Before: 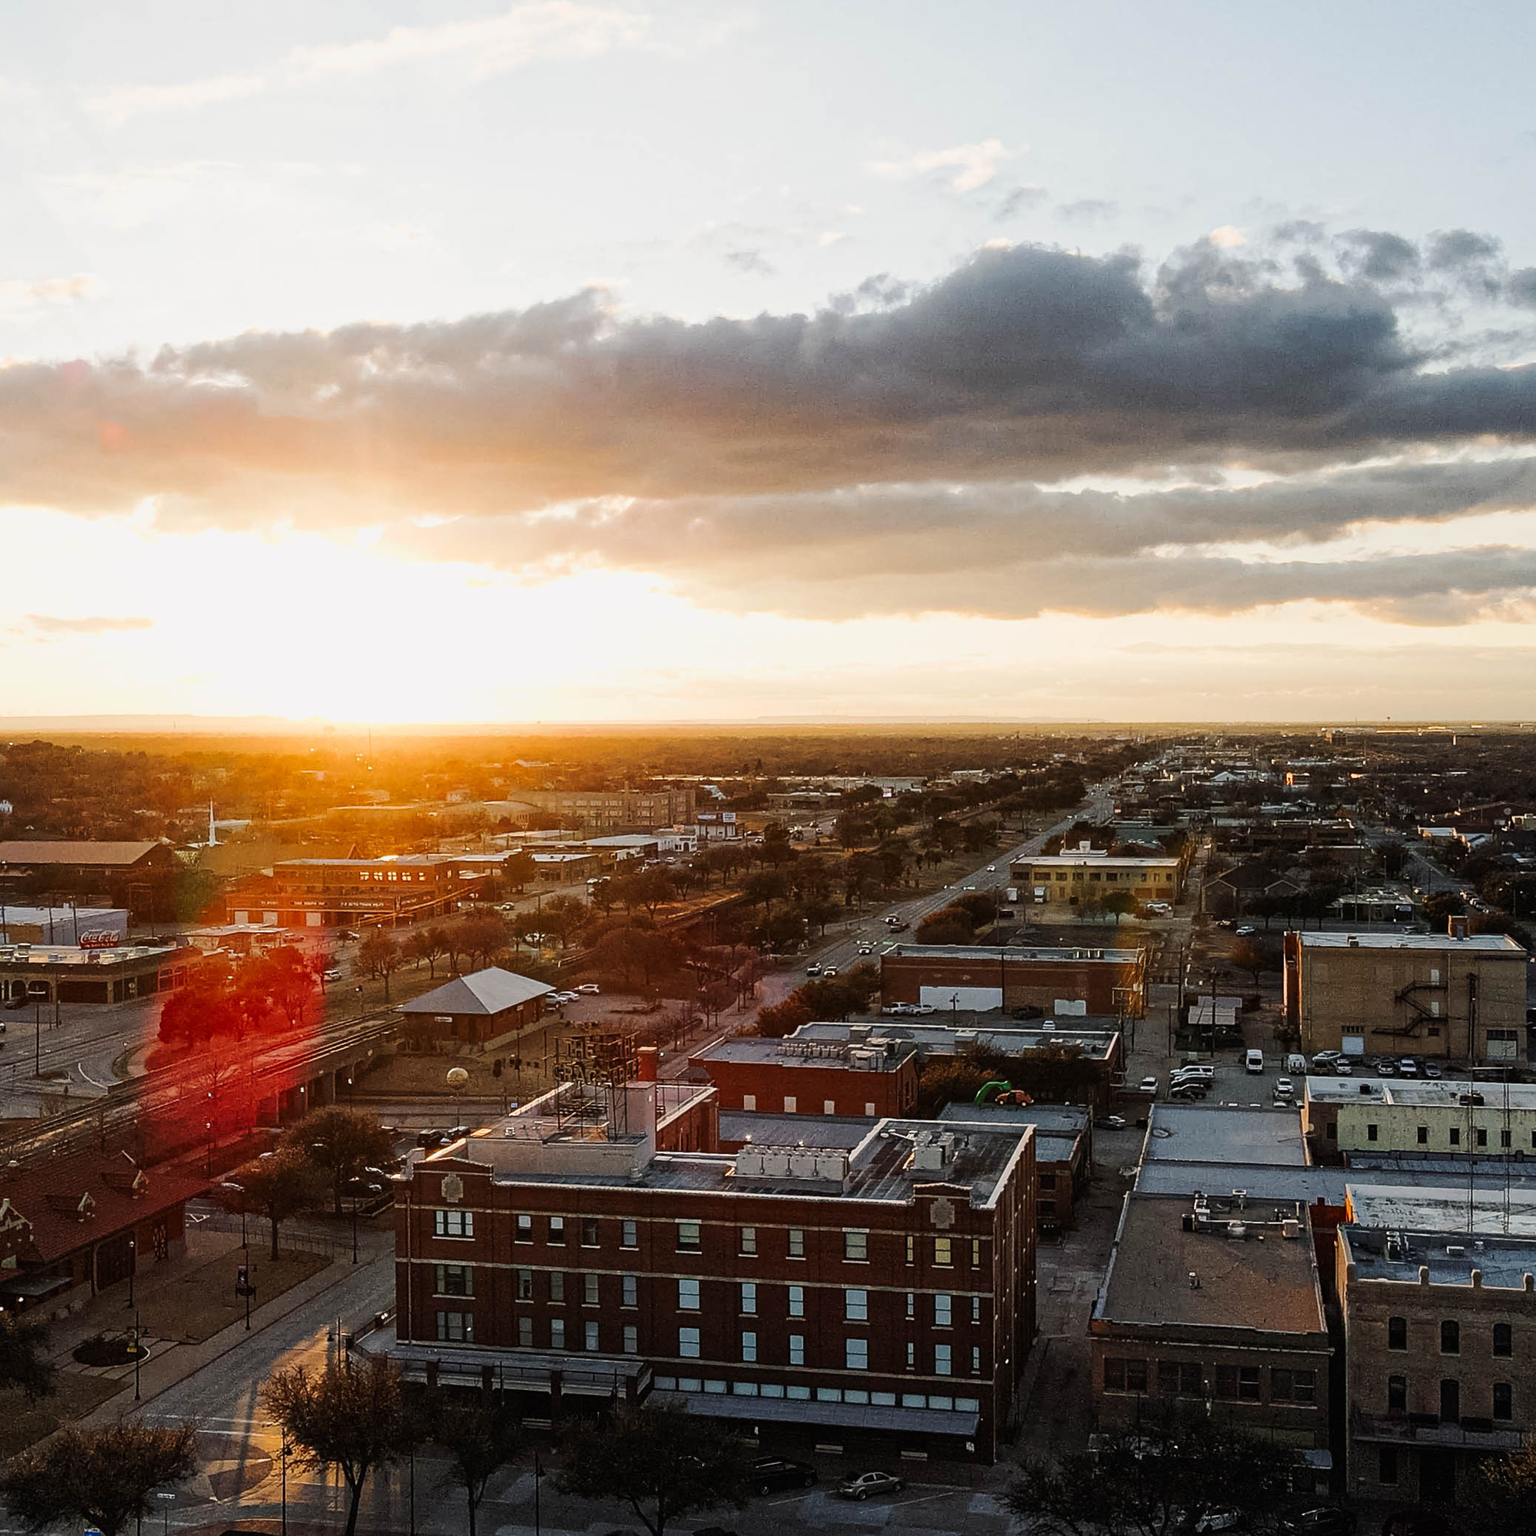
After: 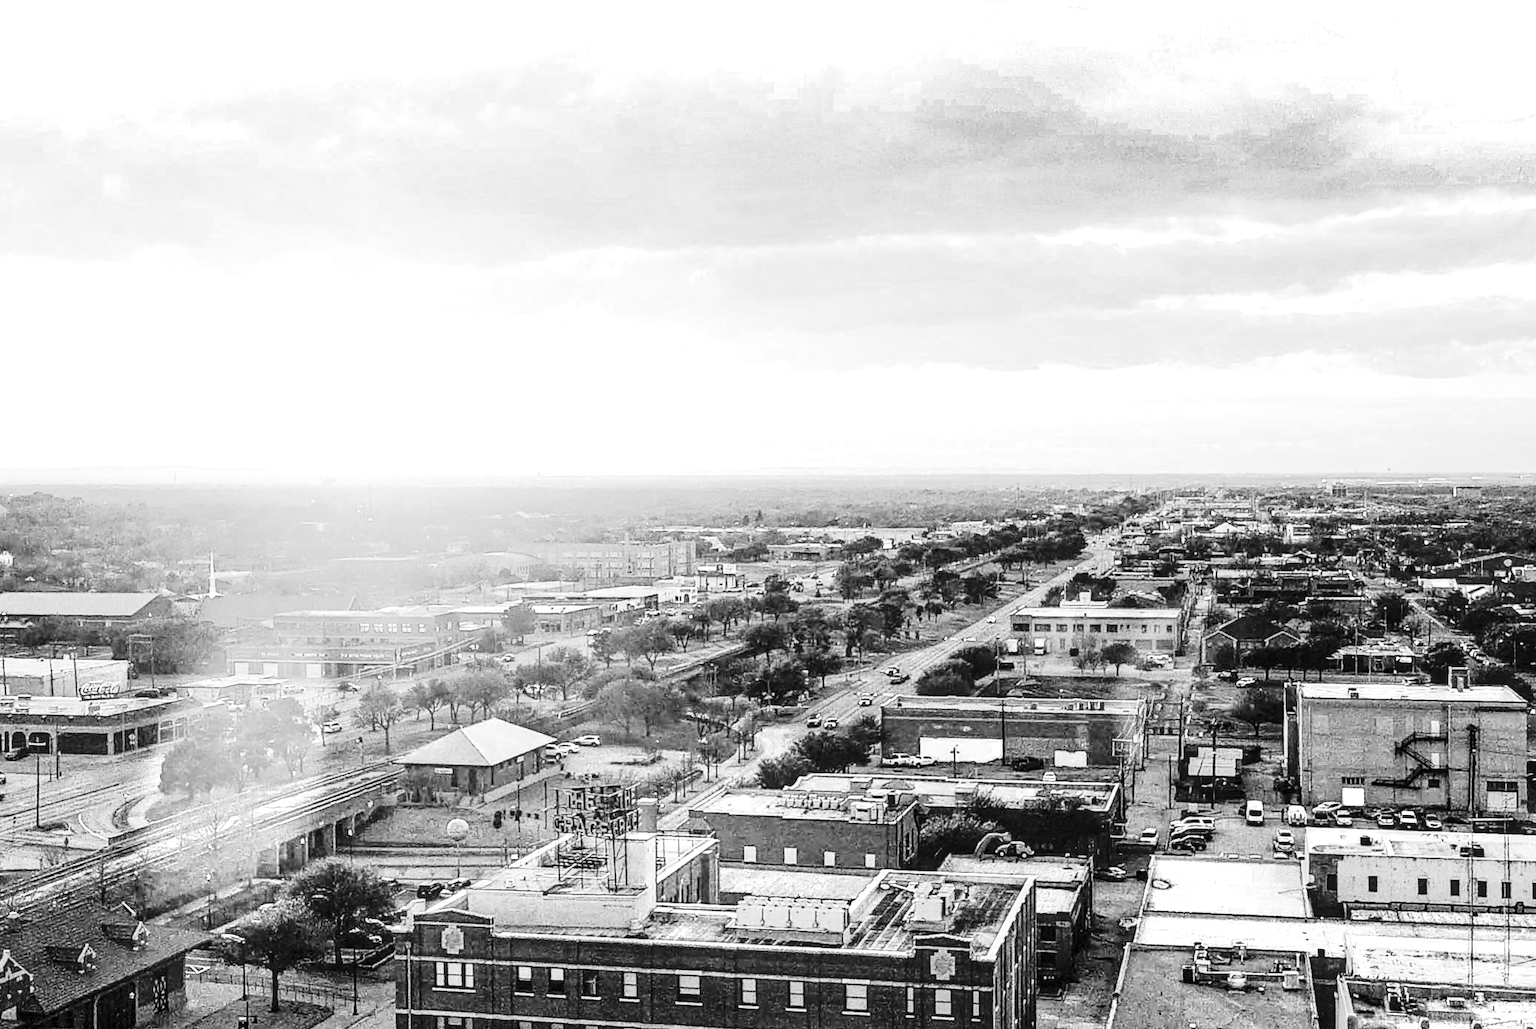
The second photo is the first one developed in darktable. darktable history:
color zones: curves: ch0 [(0, 0.613) (0.01, 0.613) (0.245, 0.448) (0.498, 0.529) (0.642, 0.665) (0.879, 0.777) (0.99, 0.613)]; ch1 [(0, 0) (0.143, 0) (0.286, 0) (0.429, 0) (0.571, 0) (0.714, 0) (0.857, 0)]
base curve: curves: ch0 [(0, 0) (0.028, 0.03) (0.121, 0.232) (0.46, 0.748) (0.859, 0.968) (1, 1)]
crop: top 16.219%, bottom 16.754%
exposure: black level correction 0, exposure 0.701 EV, compensate exposure bias true, compensate highlight preservation false
contrast brightness saturation: contrast 0.043, saturation 0.159
tone equalizer: -7 EV 0.145 EV, -6 EV 0.579 EV, -5 EV 1.19 EV, -4 EV 1.33 EV, -3 EV 1.17 EV, -2 EV 0.6 EV, -1 EV 0.16 EV, edges refinement/feathering 500, mask exposure compensation -1.24 EV, preserve details no
local contrast: detail 130%
